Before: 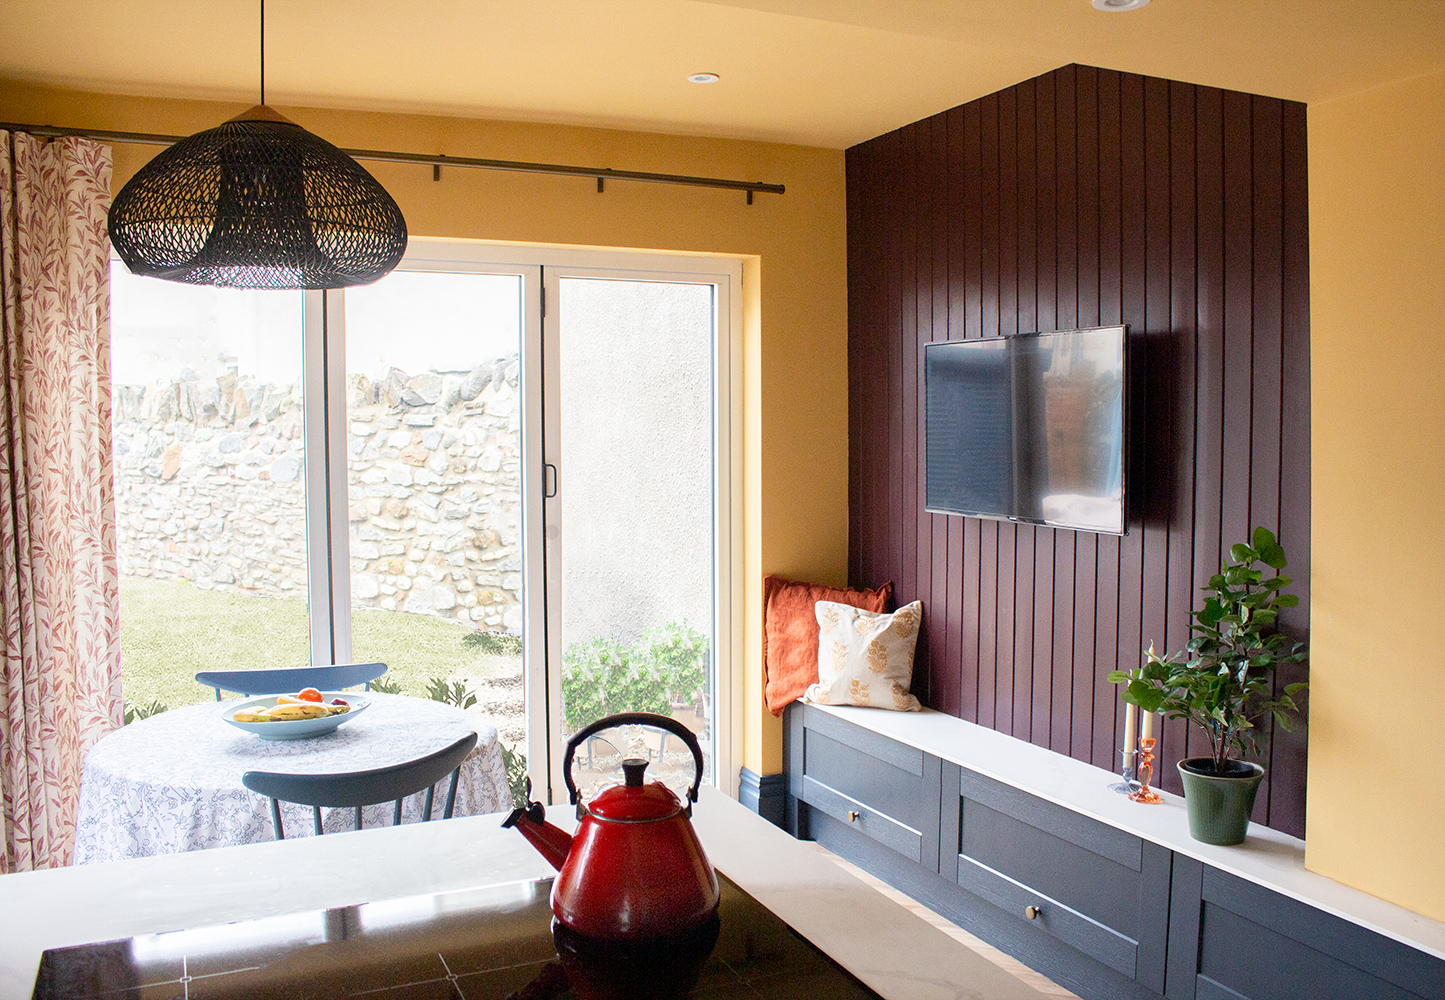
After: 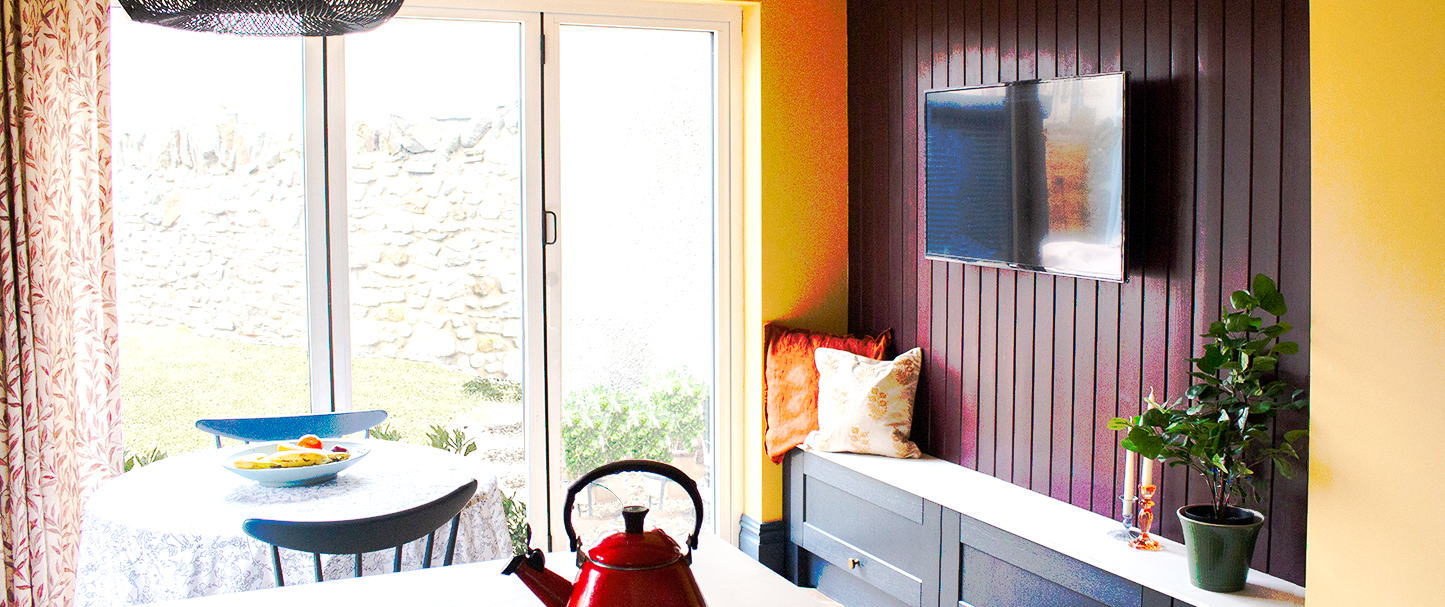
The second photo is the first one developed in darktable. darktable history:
exposure: compensate highlight preservation false
color balance rgb: linear chroma grading › global chroma 10%, global vibrance 10%, contrast 15%, saturation formula JzAzBz (2021)
crop and rotate: top 25.357%, bottom 13.942%
tone curve: curves: ch0 [(0, 0) (0.003, 0.003) (0.011, 0.01) (0.025, 0.023) (0.044, 0.042) (0.069, 0.065) (0.1, 0.094) (0.136, 0.127) (0.177, 0.166) (0.224, 0.211) (0.277, 0.26) (0.335, 0.315) (0.399, 0.375) (0.468, 0.44) (0.543, 0.658) (0.623, 0.718) (0.709, 0.782) (0.801, 0.851) (0.898, 0.923) (1, 1)], preserve colors none
